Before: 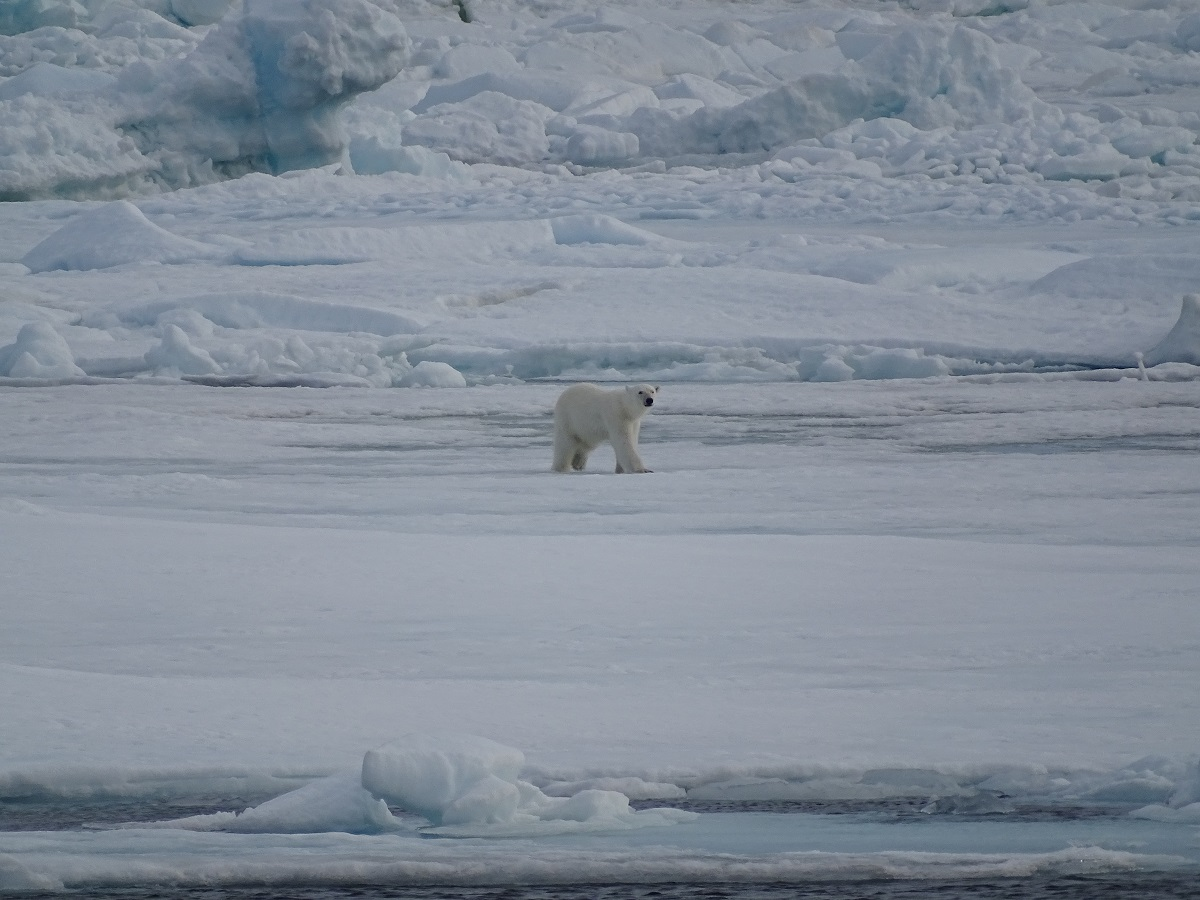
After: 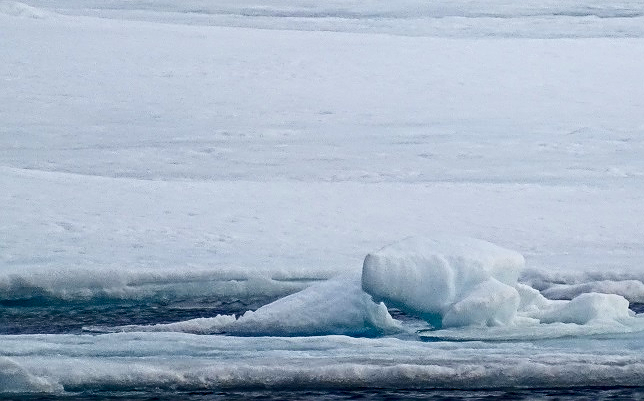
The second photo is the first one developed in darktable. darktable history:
exposure: black level correction 0.001, compensate highlight preservation false
sharpen: on, module defaults
contrast brightness saturation: contrast 0.412, brightness 0.113, saturation 0.214
crop and rotate: top 55.281%, right 46.306%, bottom 0.125%
local contrast: detail 130%
color balance rgb: perceptual saturation grading › global saturation 20%, perceptual saturation grading › highlights -50.333%, perceptual saturation grading › shadows 30.764%, global vibrance 39.644%
